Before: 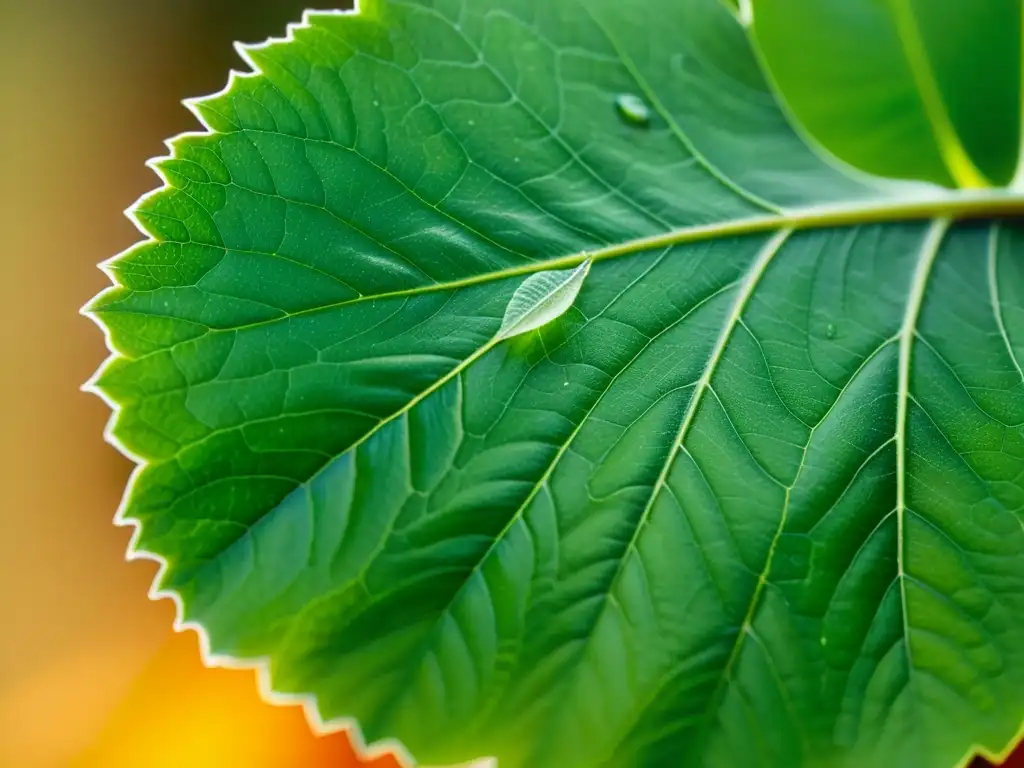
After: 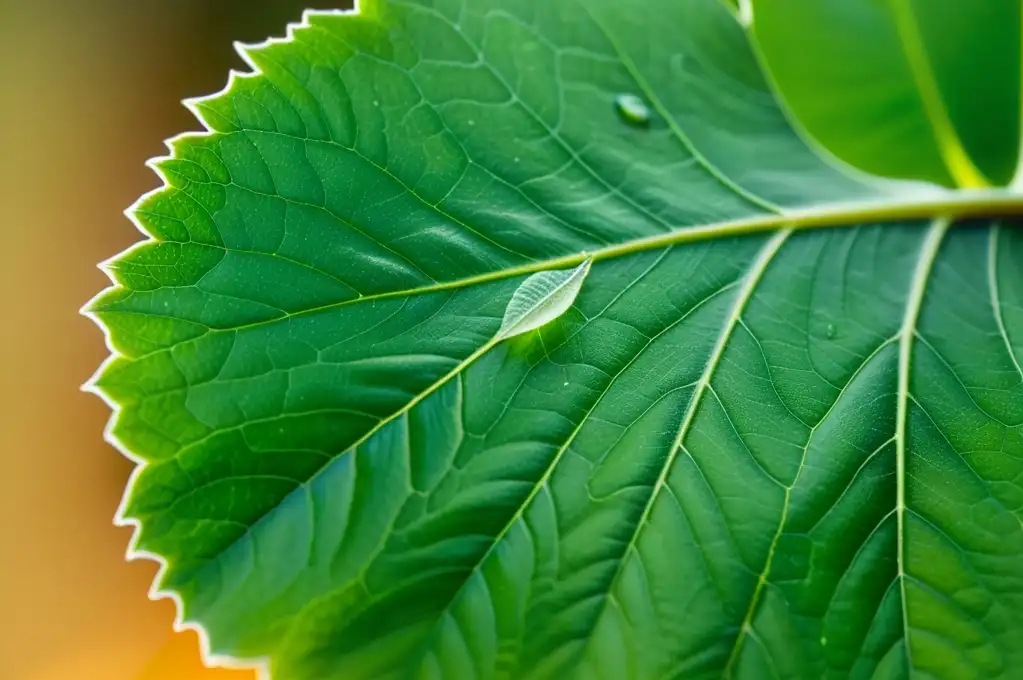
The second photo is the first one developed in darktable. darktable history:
crop and rotate: top 0%, bottom 11.448%
